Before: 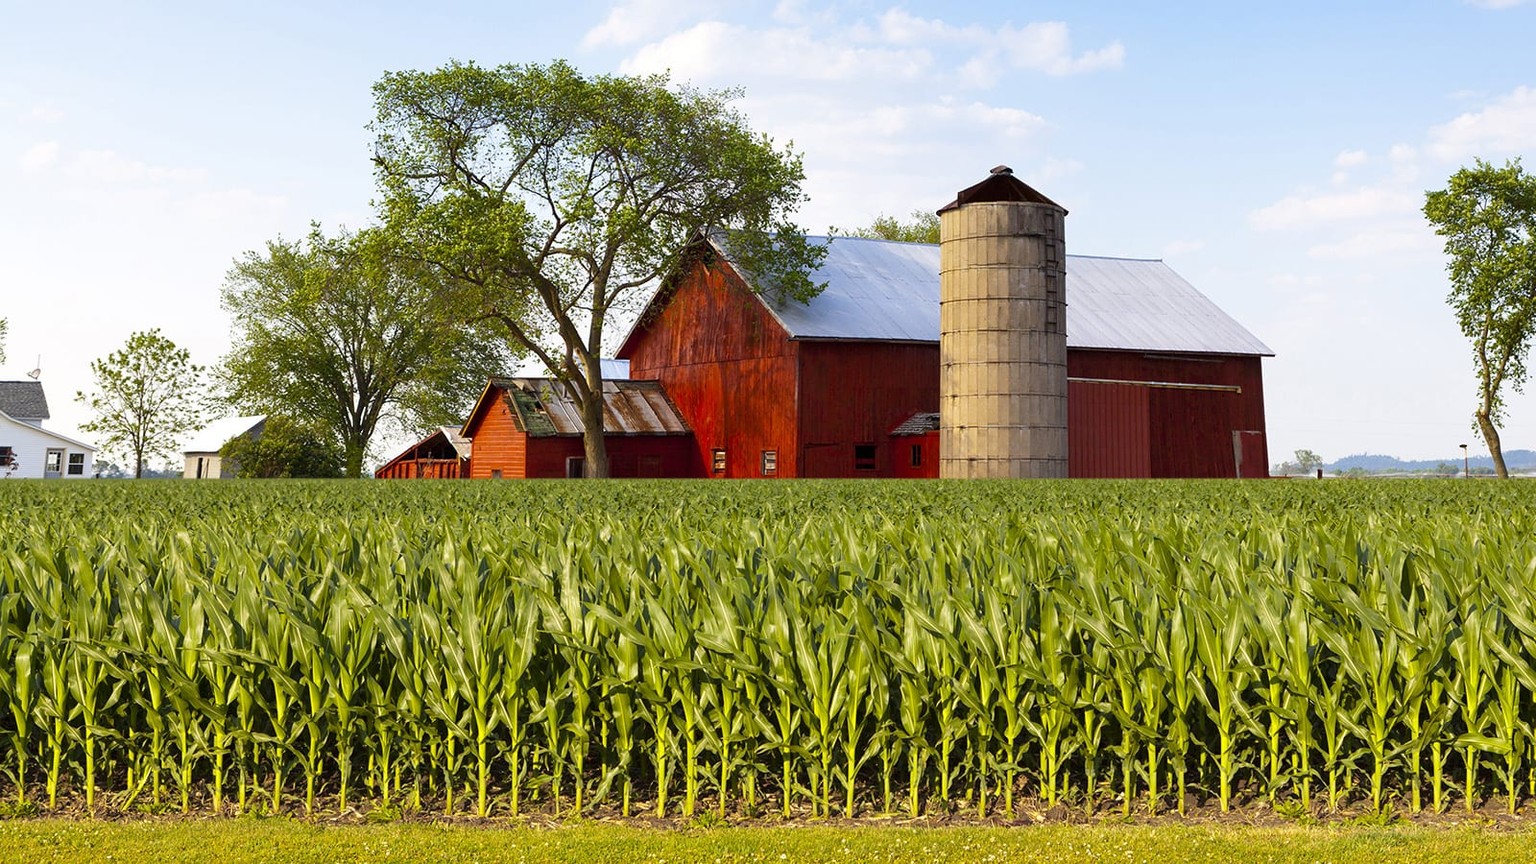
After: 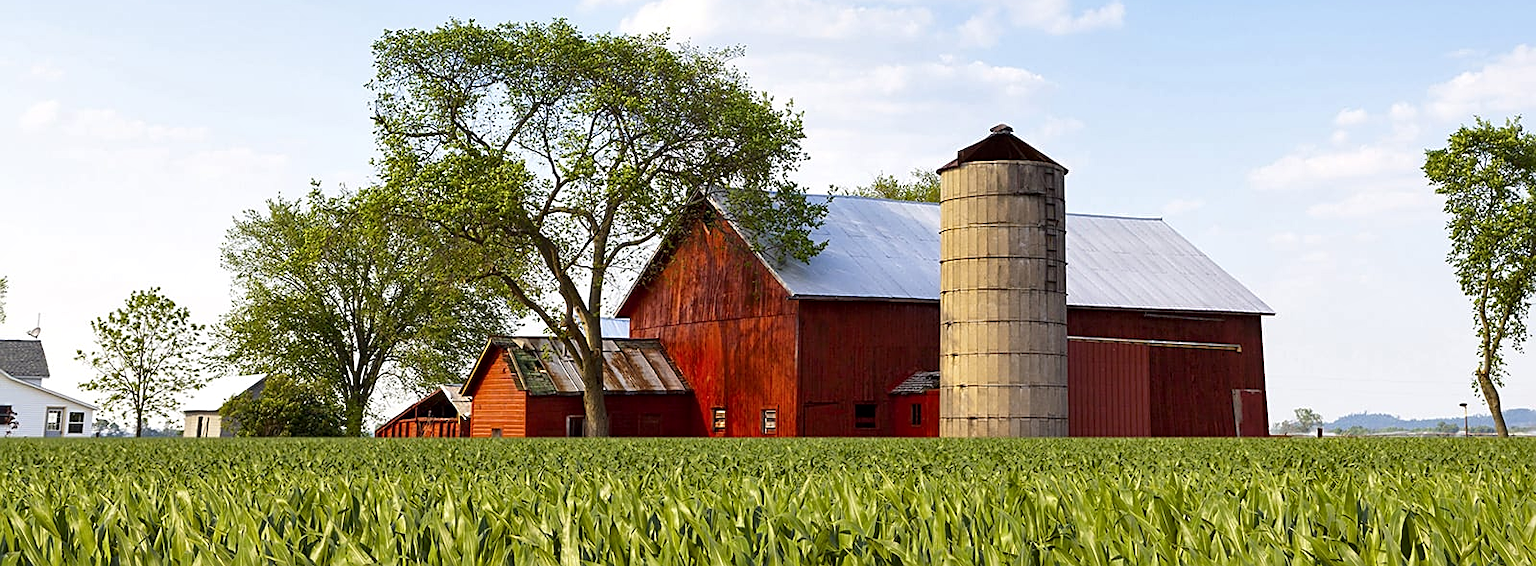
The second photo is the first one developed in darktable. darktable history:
crop and rotate: top 4.848%, bottom 29.503%
sharpen: on, module defaults
local contrast: mode bilateral grid, contrast 20, coarseness 50, detail 132%, midtone range 0.2
